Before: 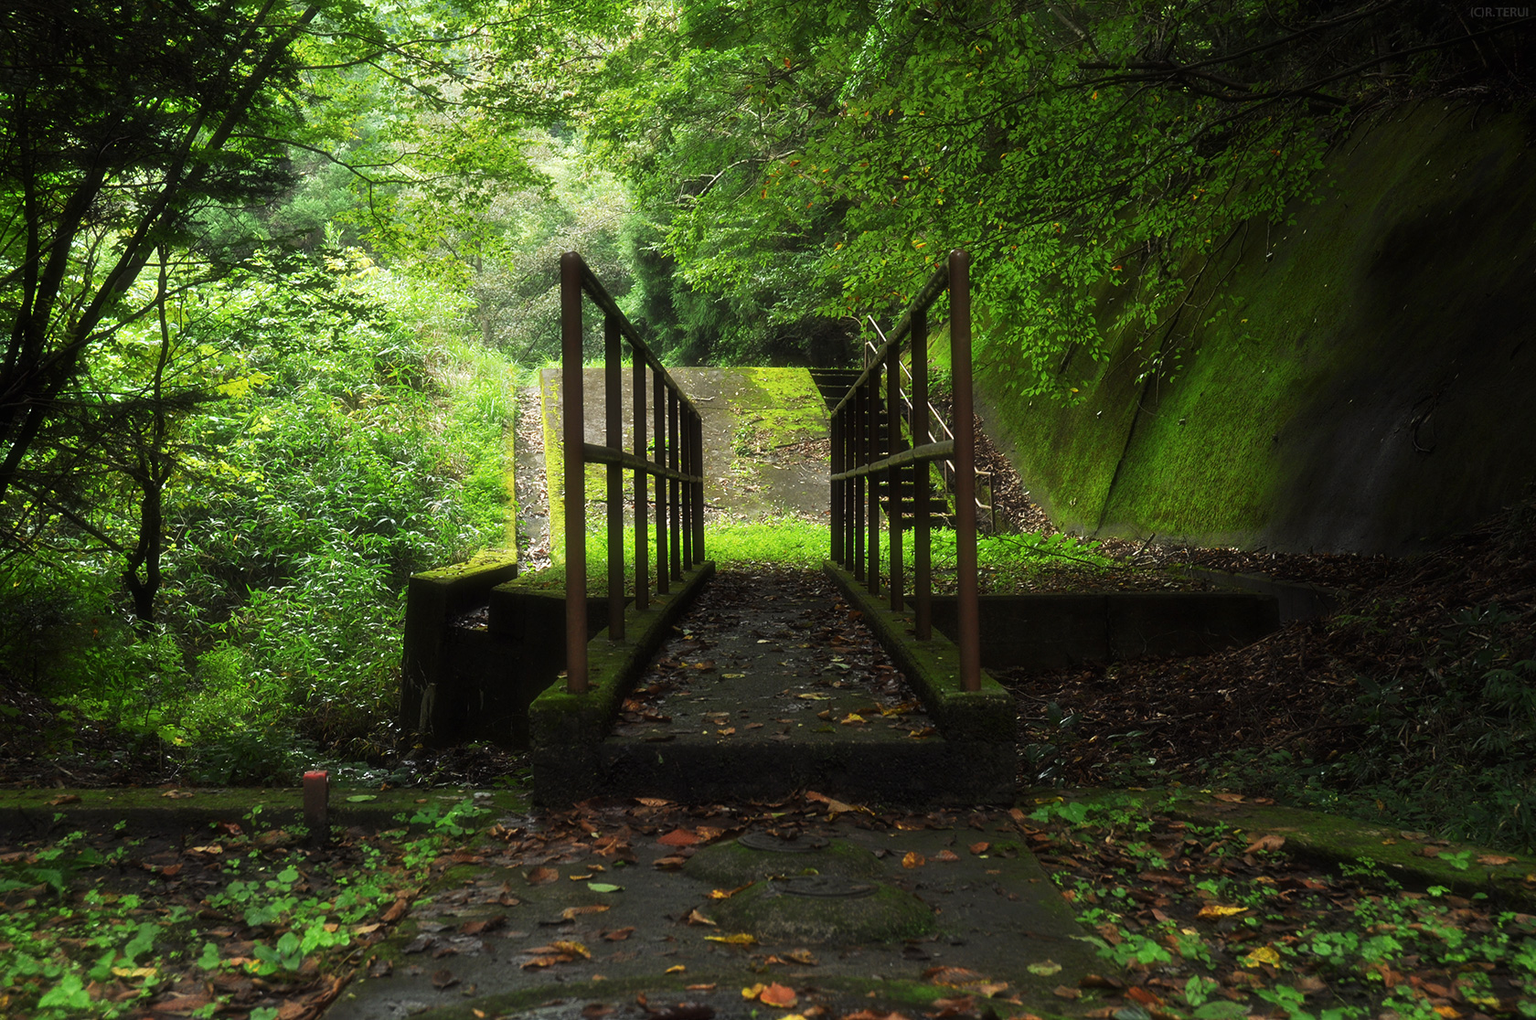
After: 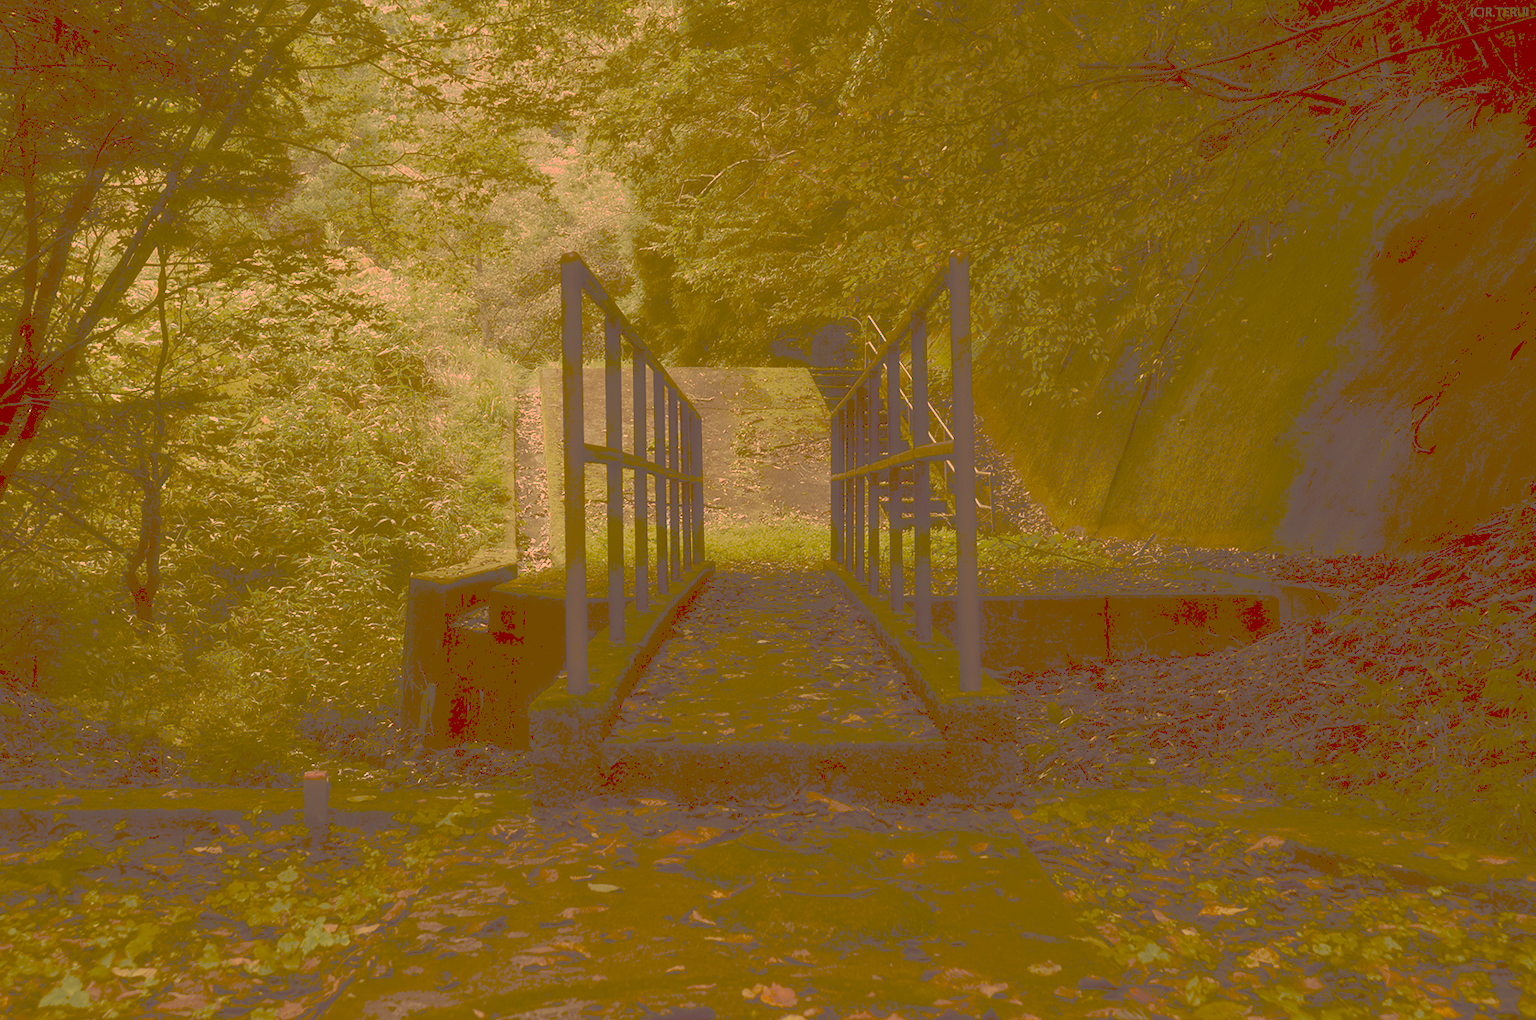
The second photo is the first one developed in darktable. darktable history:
tone curve: curves: ch0 [(0, 0) (0.003, 0.322) (0.011, 0.327) (0.025, 0.345) (0.044, 0.365) (0.069, 0.378) (0.1, 0.391) (0.136, 0.403) (0.177, 0.412) (0.224, 0.429) (0.277, 0.448) (0.335, 0.474) (0.399, 0.503) (0.468, 0.537) (0.543, 0.57) (0.623, 0.61) (0.709, 0.653) (0.801, 0.699) (0.898, 0.75) (1, 1)], preserve colors none
color look up table: target L [96.47, 85, 88.94, 79.45, 75.85, 63.19, 69.02, 71.4, 66.75, 48.12, 52.43, 57, 41.42, 18.89, 5.6, 204.45, 78.59, 68.57, 61.8, 62.06, 59.51, 50.6, 48.87, 38.15, 25.82, 25.2, 19.92, 88.04, 81.83, 75.97, 66.44, 64.98, 60.09, 62.16, 46.29, 50.81, 35.33, 38.66, 40.14, 27.17, 13.52, 88.06, 74.59, 70.76, 75.11, 54.87, 48.39, 27.76, 15.59], target a [15.31, 11.64, 21.99, 17.77, -13.19, -39.73, -0.479, 4.096, 6.353, -21.86, 23.7, 17.67, -0.762, 13.56, 22.1, 0.001, 28.45, 60.73, 41.75, 58.86, 29.68, 87.51, 74.28, 43.75, 37.42, 63.23, 57.51, 27.76, 40.51, 57.11, 32.81, 89.02, 82.85, 39.06, 28.79, 66.56, 15.19, 36.79, 65.96, 63.45, 40.83, 10.65, -31.2, -4.726, 19.45, 6.654, 3.226, 16.03, 30.96], target b [52.62, 88.75, 75.82, 133.72, 54.21, 88.89, 114.7, 55.25, 105.61, 75.34, 89.76, 87.41, 70.84, 32.23, 9.355, -0.003, 105.55, 60.41, 100.14, 94.02, 64.56, 86.55, 81.19, 64.93, 44.1, 43.04, 33.86, 38.18, 51.64, 31.11, 29.53, 12.97, 36.32, 32.41, 59.51, 22, 3.434, 45.7, 65.84, 26.13, 22.8, 43, 39.06, 30.71, 48.76, 48.67, 15.83, 47.08, 26.27], num patches 49
